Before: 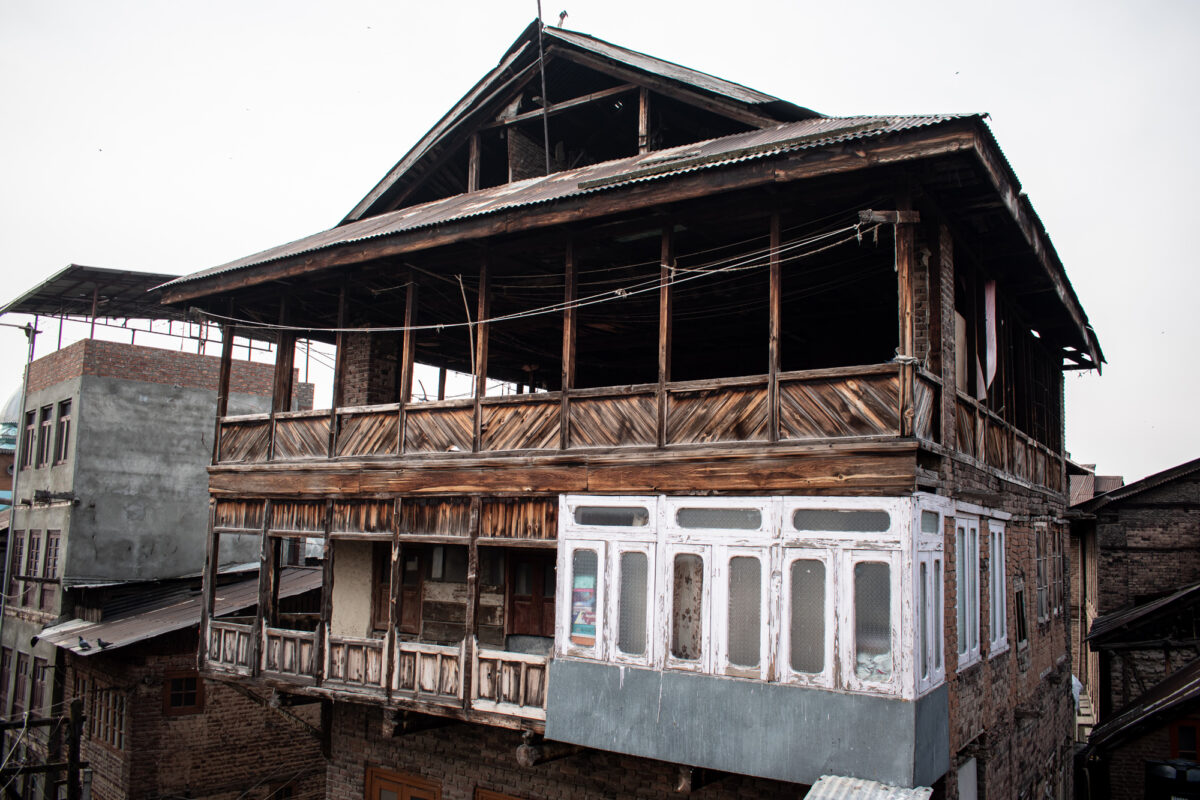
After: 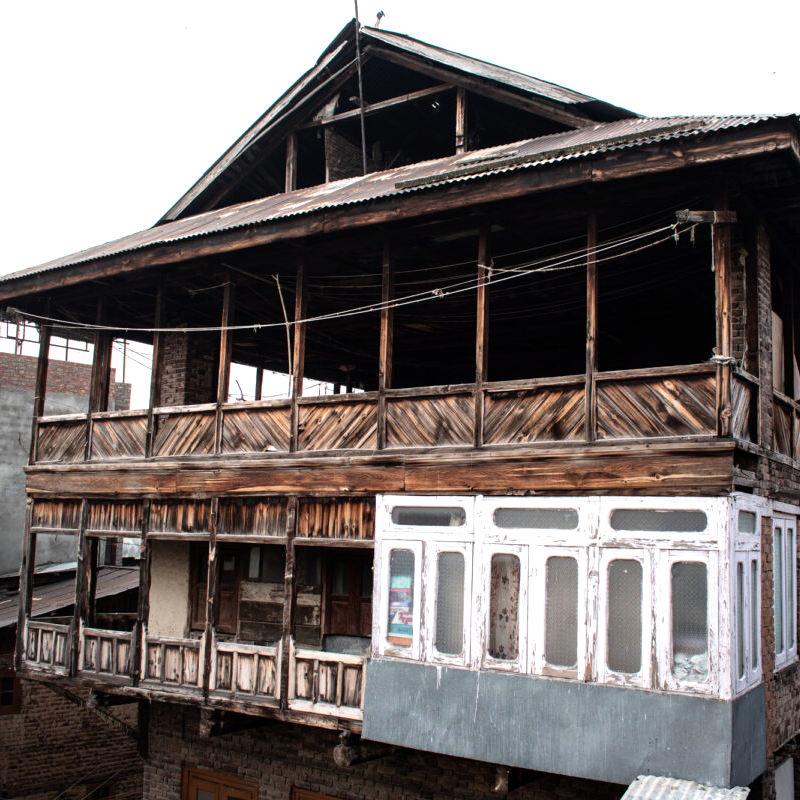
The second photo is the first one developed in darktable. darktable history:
tone equalizer: -8 EV -0.408 EV, -7 EV -0.405 EV, -6 EV -0.341 EV, -5 EV -0.259 EV, -3 EV 0.24 EV, -2 EV 0.354 EV, -1 EV 0.367 EV, +0 EV 0.398 EV, luminance estimator HSV value / RGB max
crop and rotate: left 15.296%, right 17.986%
